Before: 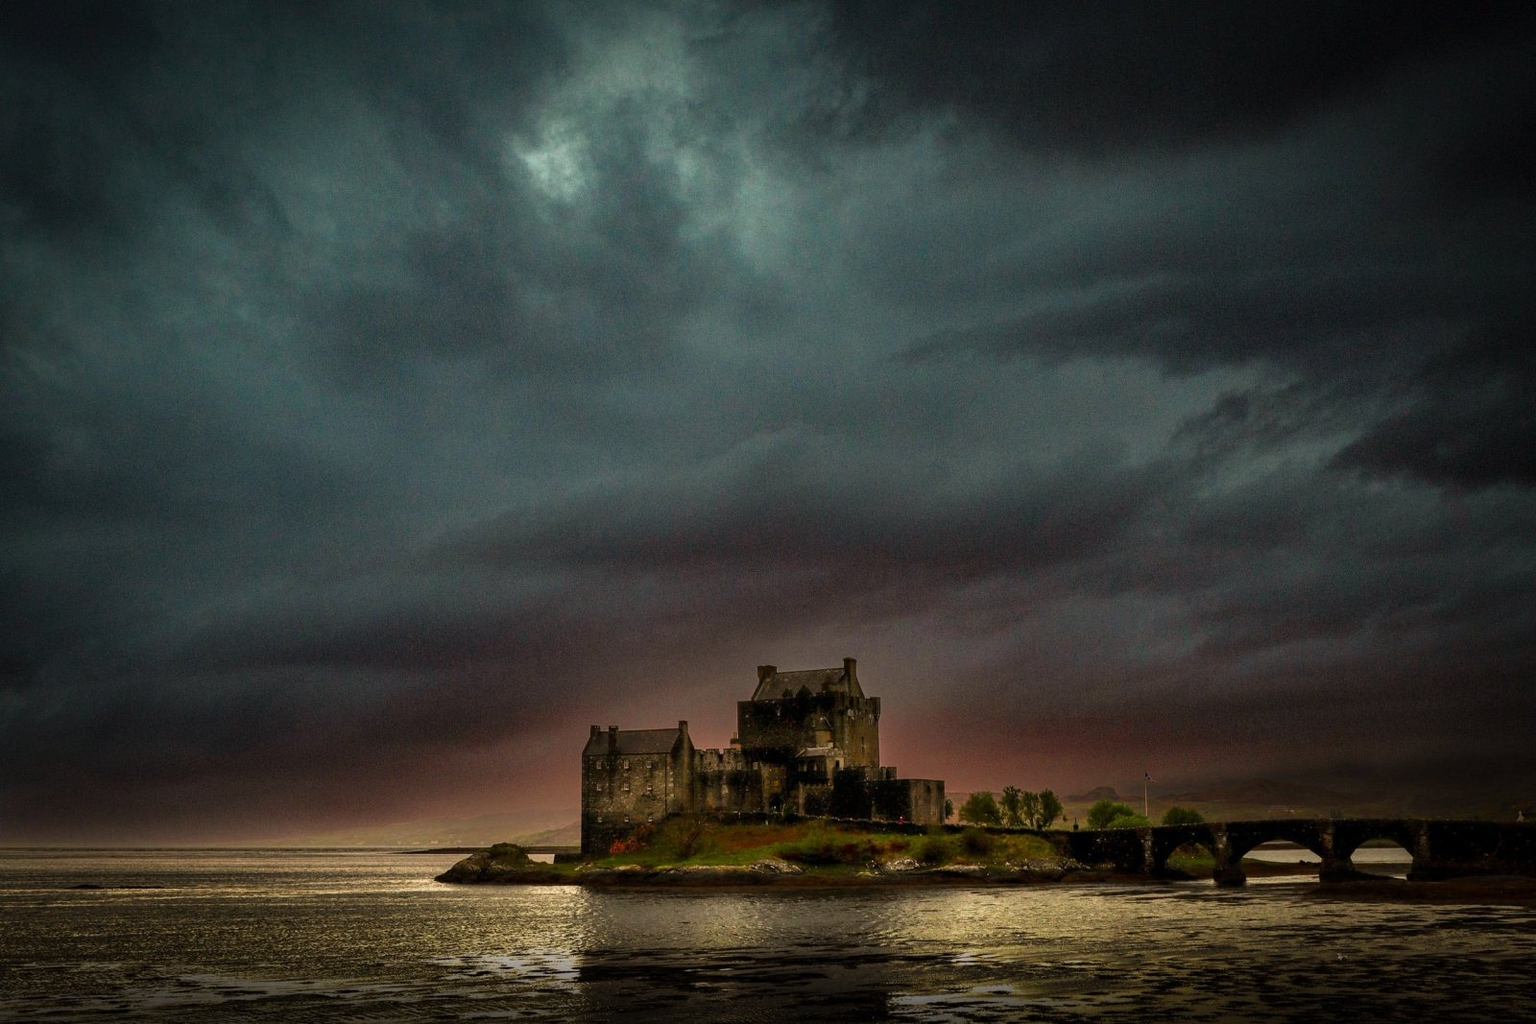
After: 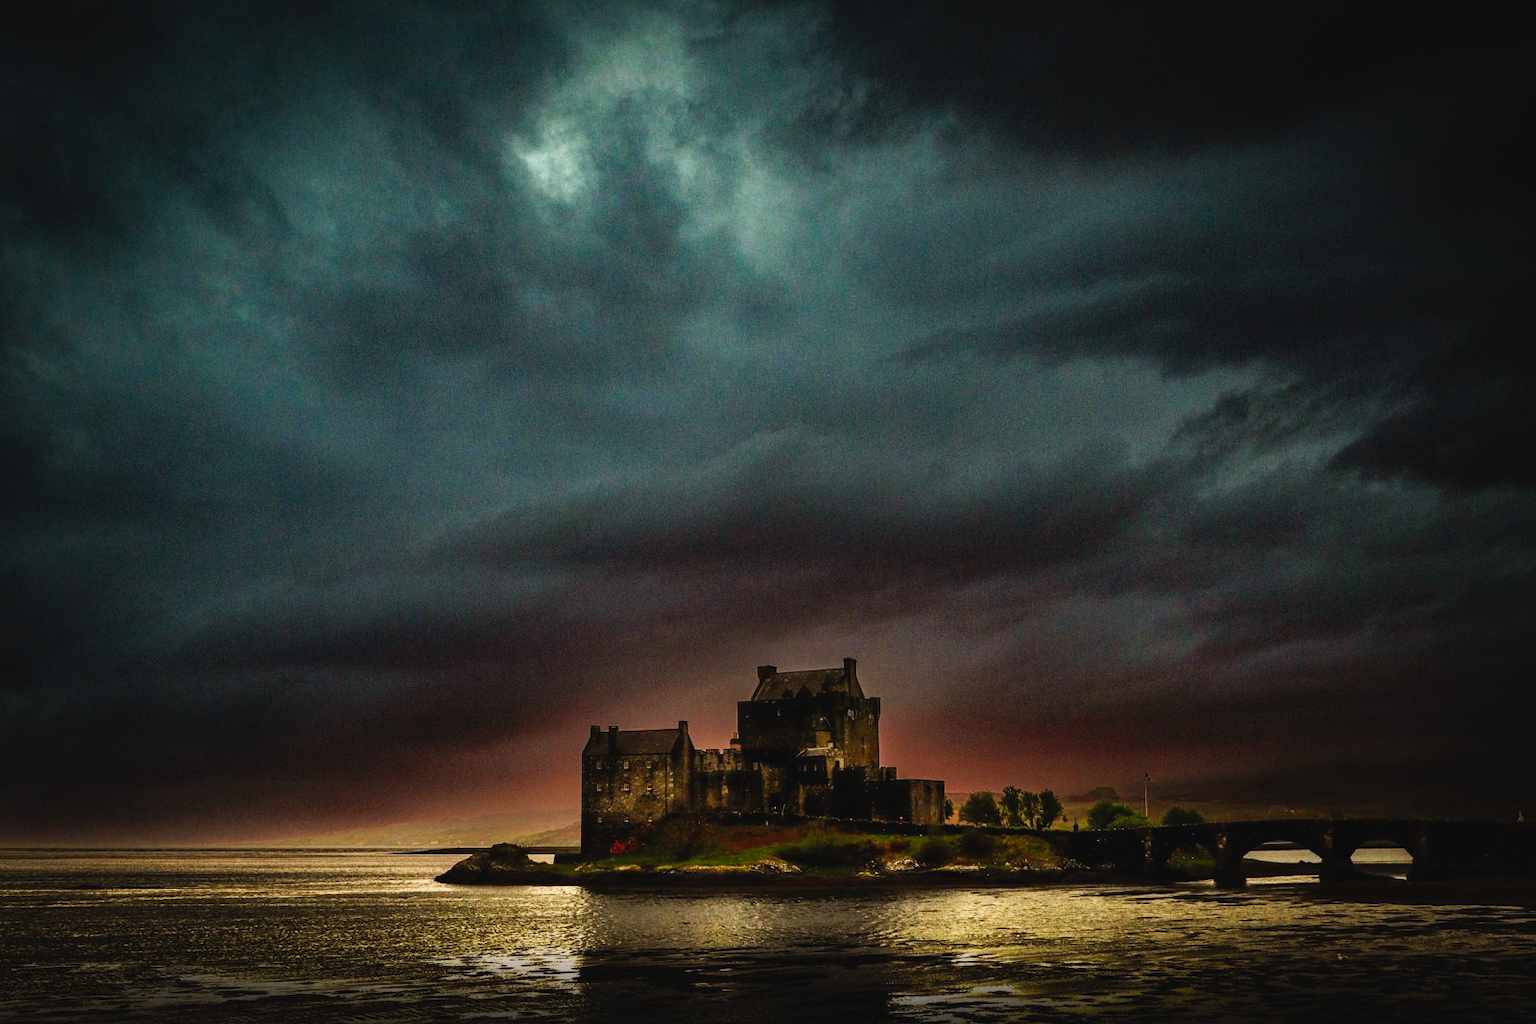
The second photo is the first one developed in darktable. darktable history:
tone curve: curves: ch0 [(0, 0.031) (0.139, 0.084) (0.311, 0.278) (0.495, 0.544) (0.718, 0.816) (0.841, 0.909) (1, 0.967)]; ch1 [(0, 0) (0.272, 0.249) (0.388, 0.385) (0.469, 0.456) (0.495, 0.497) (0.538, 0.545) (0.578, 0.595) (0.707, 0.778) (1, 1)]; ch2 [(0, 0) (0.125, 0.089) (0.353, 0.329) (0.443, 0.408) (0.502, 0.499) (0.557, 0.531) (0.608, 0.631) (1, 1)], preserve colors none
